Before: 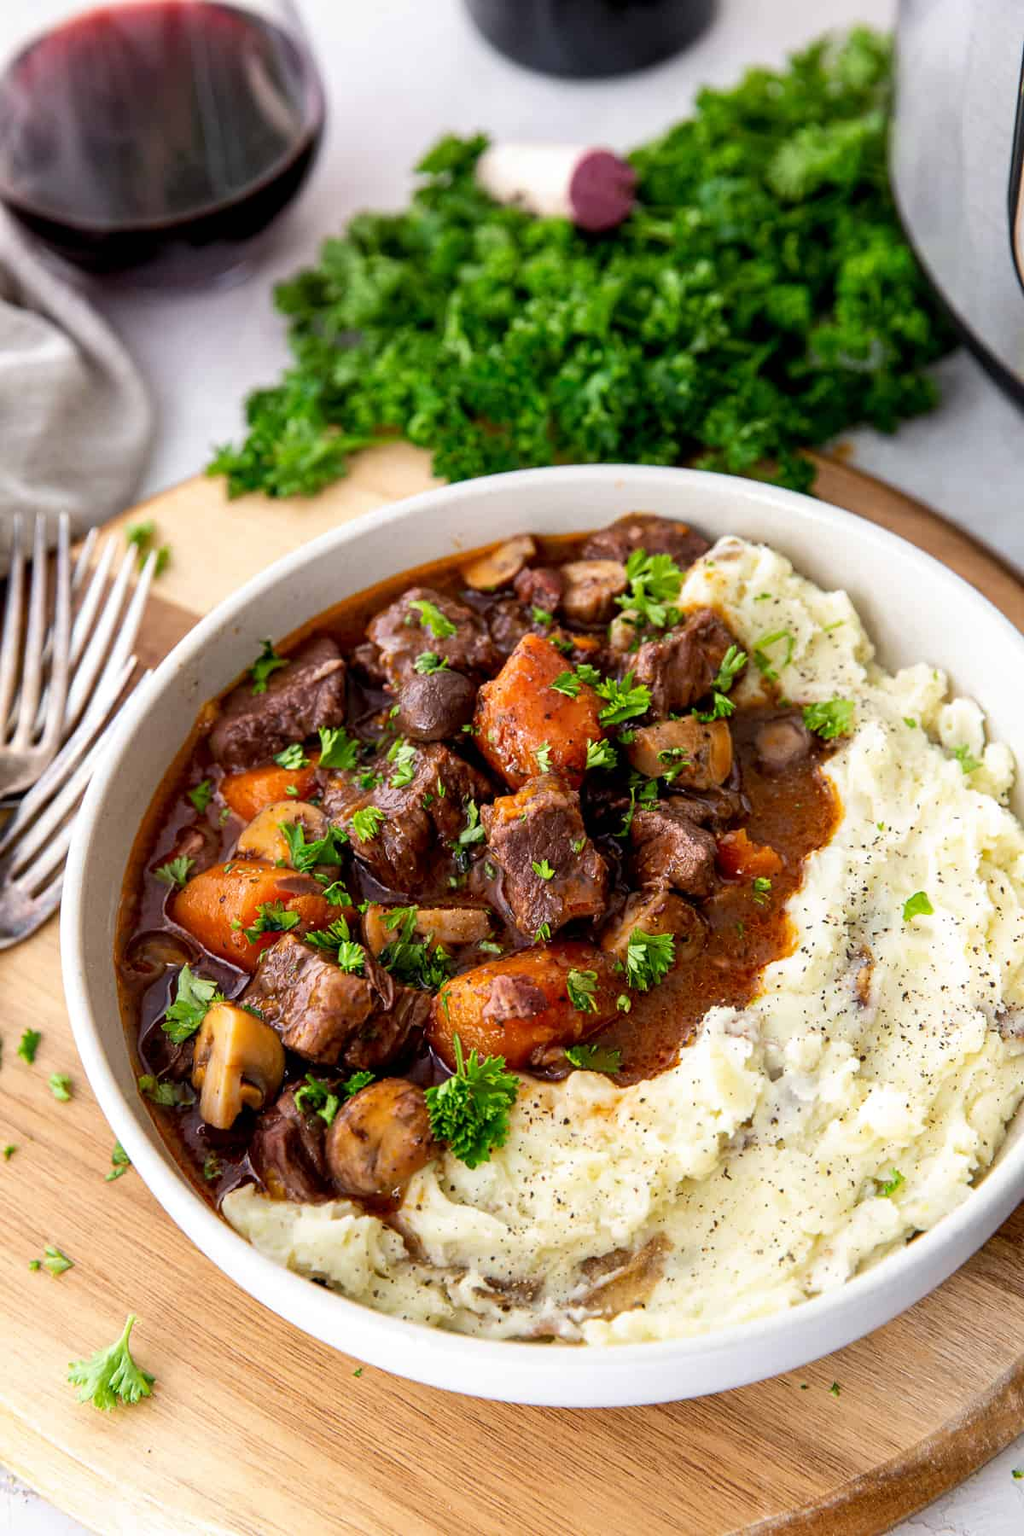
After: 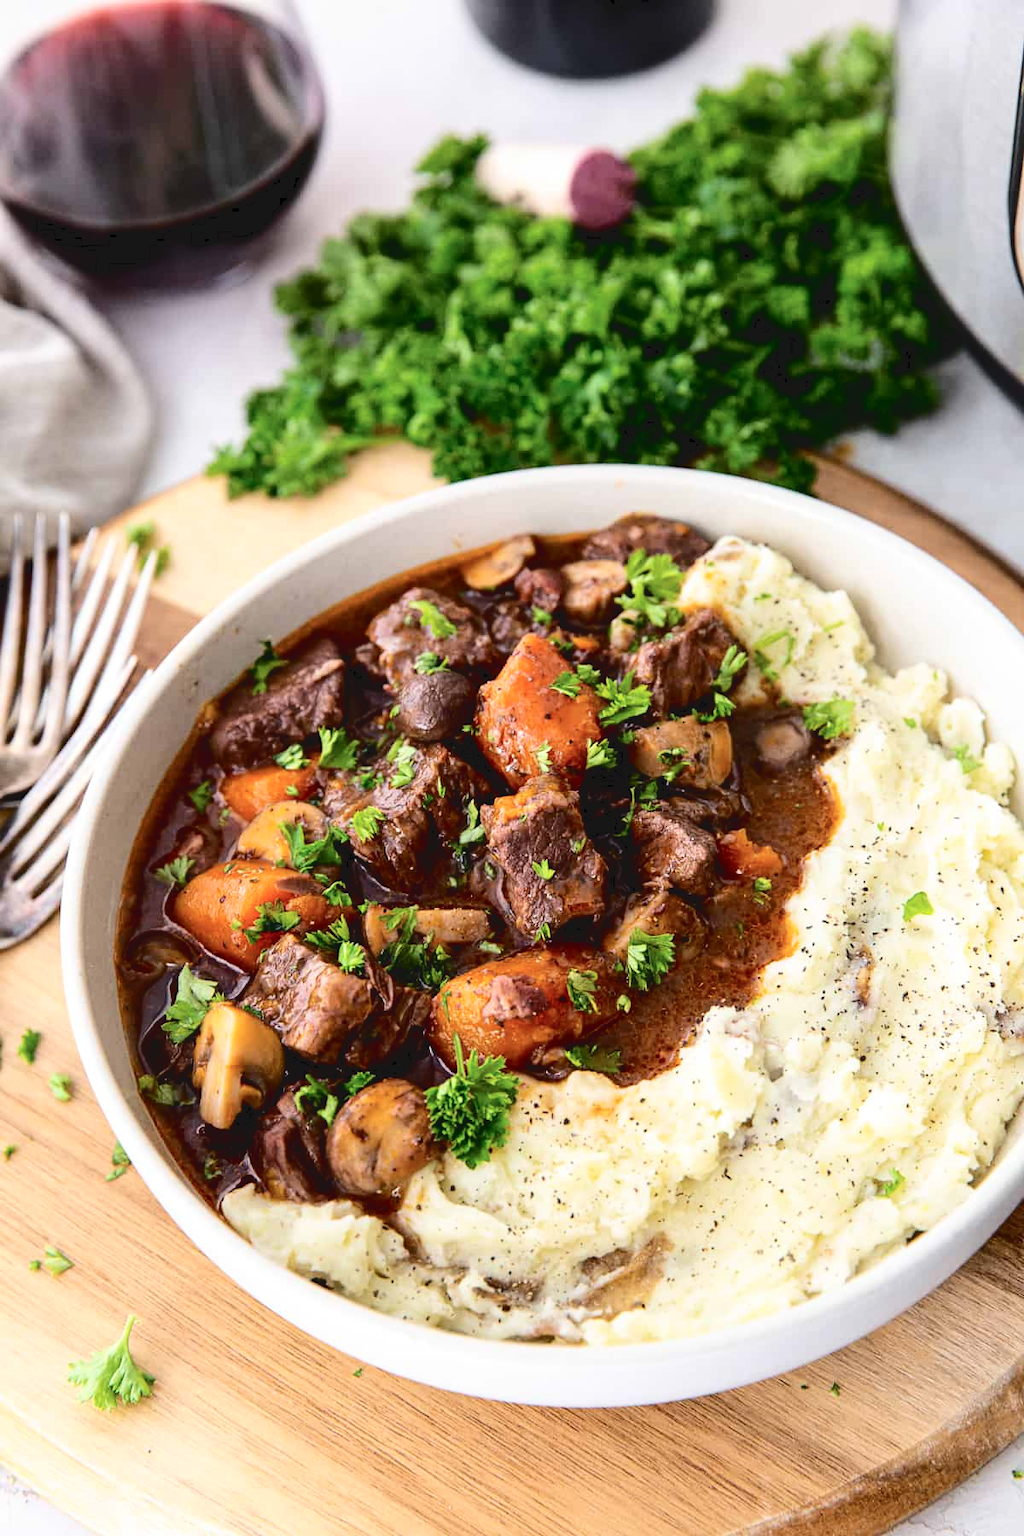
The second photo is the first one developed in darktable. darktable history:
tone curve: curves: ch0 [(0, 0) (0.003, 0.072) (0.011, 0.073) (0.025, 0.072) (0.044, 0.076) (0.069, 0.089) (0.1, 0.103) (0.136, 0.123) (0.177, 0.158) (0.224, 0.21) (0.277, 0.275) (0.335, 0.372) (0.399, 0.463) (0.468, 0.556) (0.543, 0.633) (0.623, 0.712) (0.709, 0.795) (0.801, 0.869) (0.898, 0.942) (1, 1)], color space Lab, independent channels, preserve colors none
contrast brightness saturation: saturation -0.048
